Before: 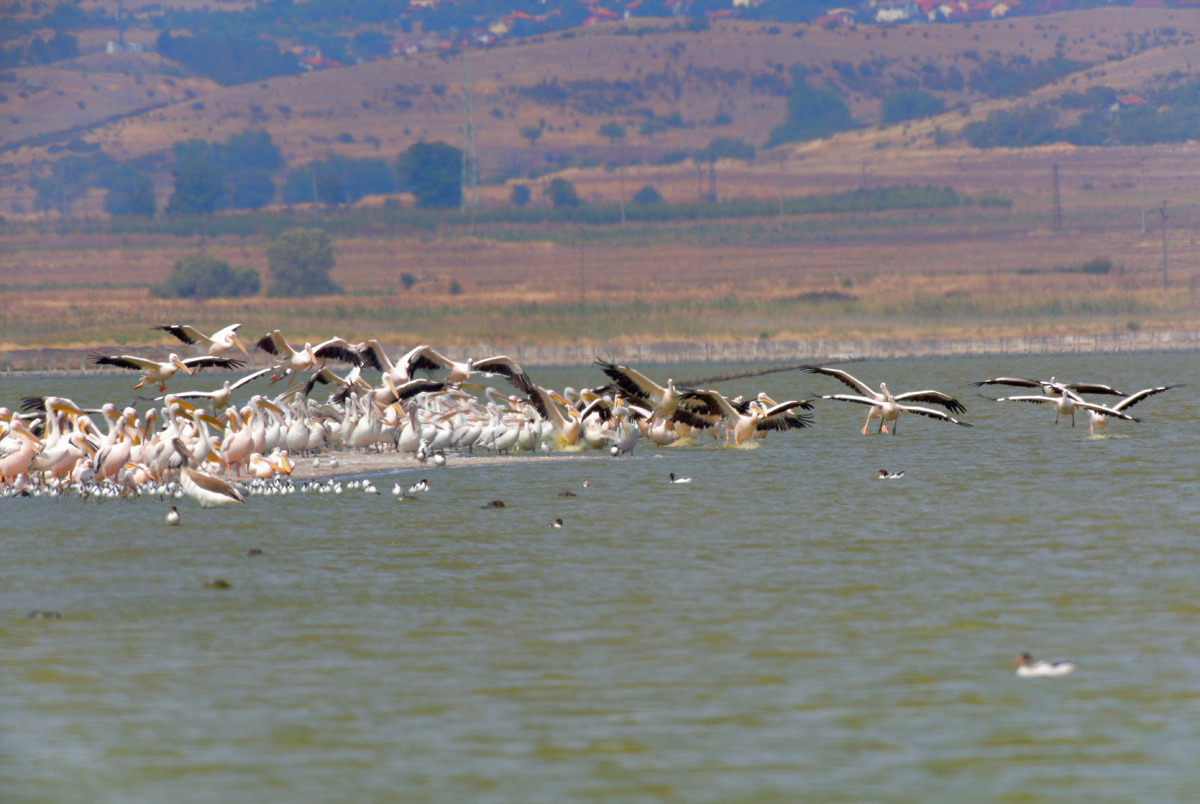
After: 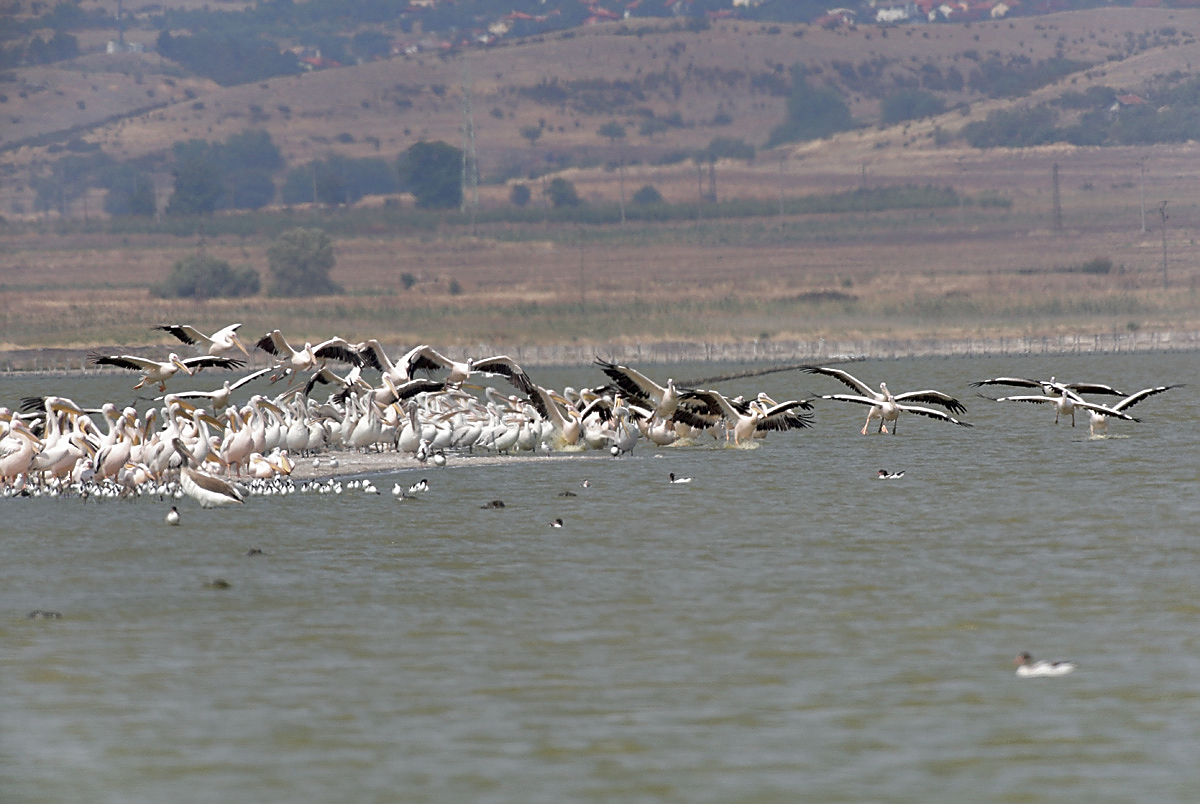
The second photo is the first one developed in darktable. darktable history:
shadows and highlights: low approximation 0.01, soften with gaussian
color zones: curves: ch1 [(0, 0.292) (0.001, 0.292) (0.2, 0.264) (0.4, 0.248) (0.6, 0.248) (0.8, 0.264) (0.999, 0.292) (1, 0.292)]
sharpen: radius 1.357, amount 1.235, threshold 0.714
